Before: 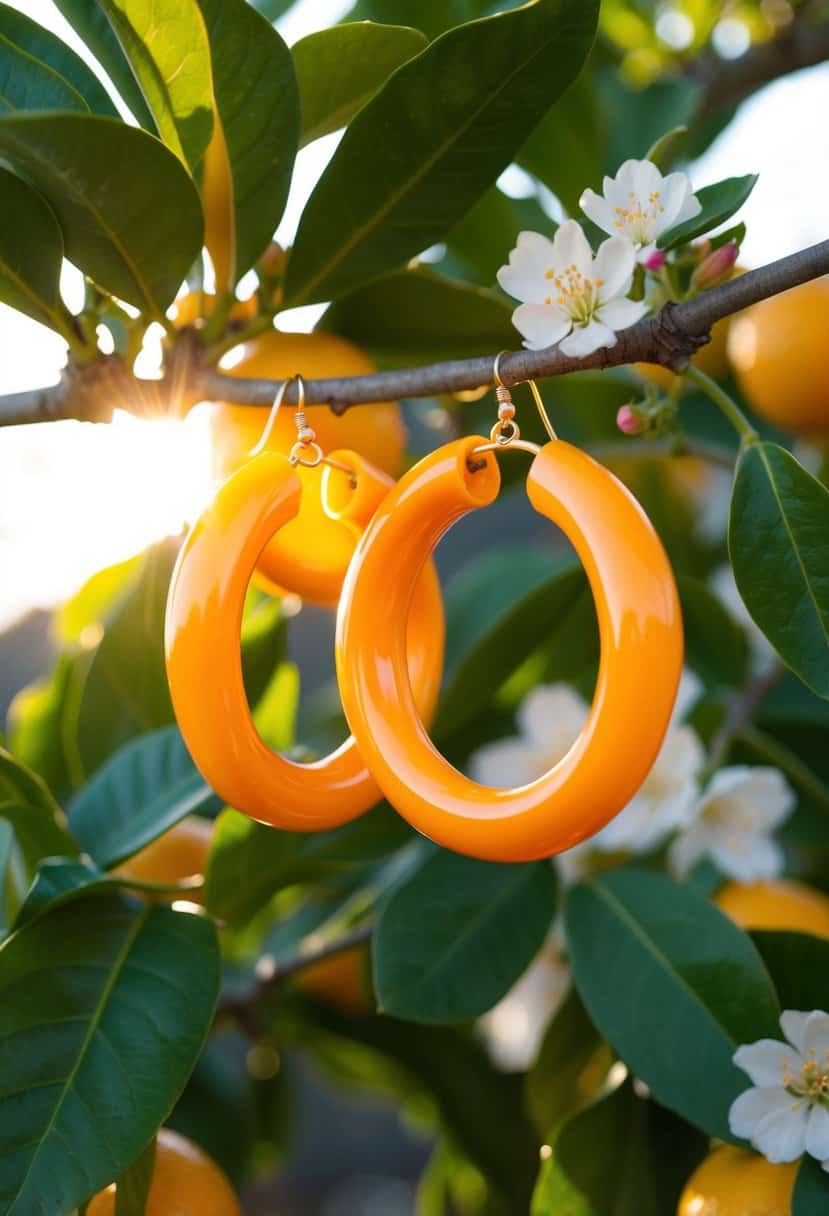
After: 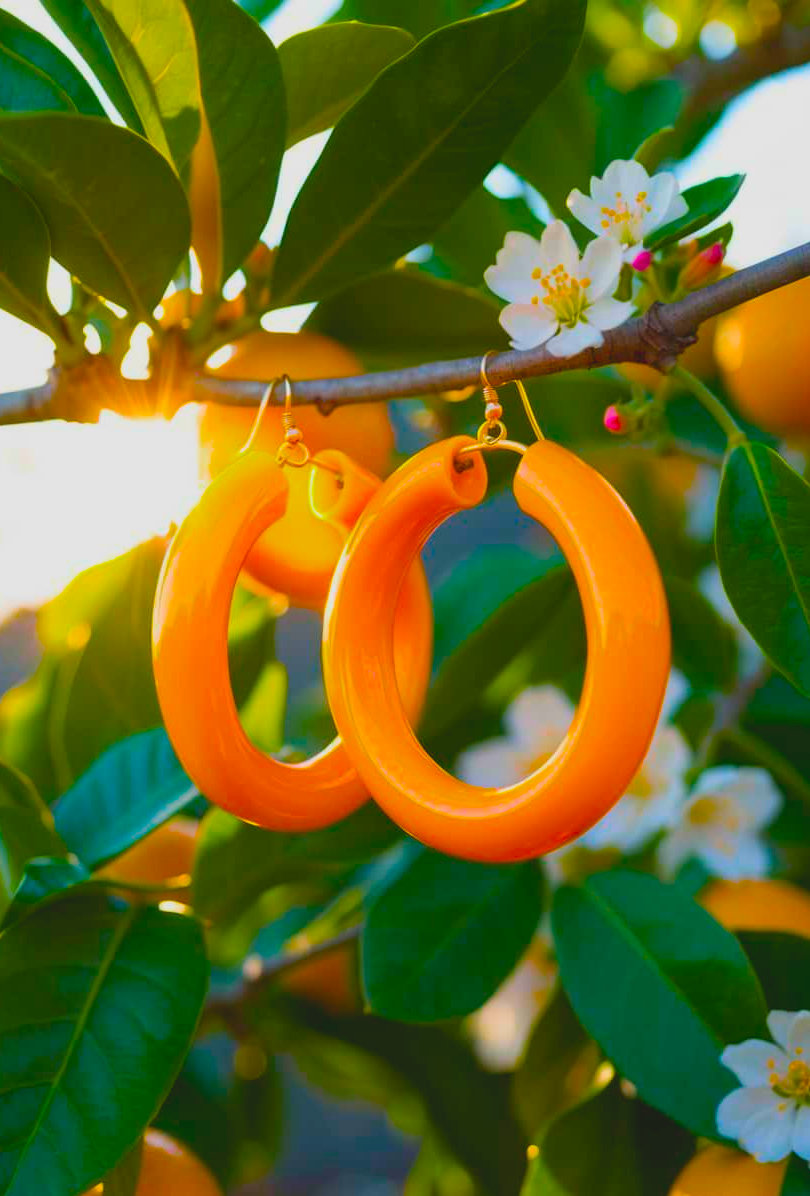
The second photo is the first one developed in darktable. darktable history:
crop and rotate: left 1.648%, right 0.575%, bottom 1.581%
color balance rgb: linear chroma grading › shadows 9.947%, linear chroma grading › highlights 10.335%, linear chroma grading › global chroma 14.763%, linear chroma grading › mid-tones 14.78%, perceptual saturation grading › global saturation 74.919%, perceptual saturation grading › shadows -29.657%
contrast brightness saturation: contrast -0.186, saturation 0.19
